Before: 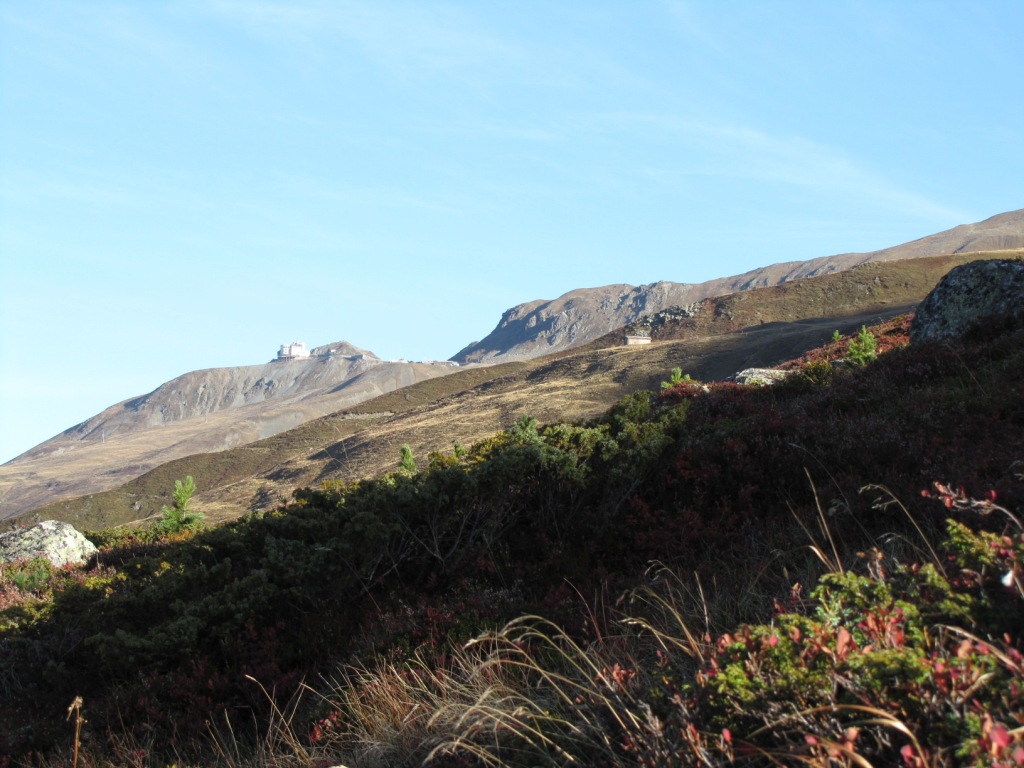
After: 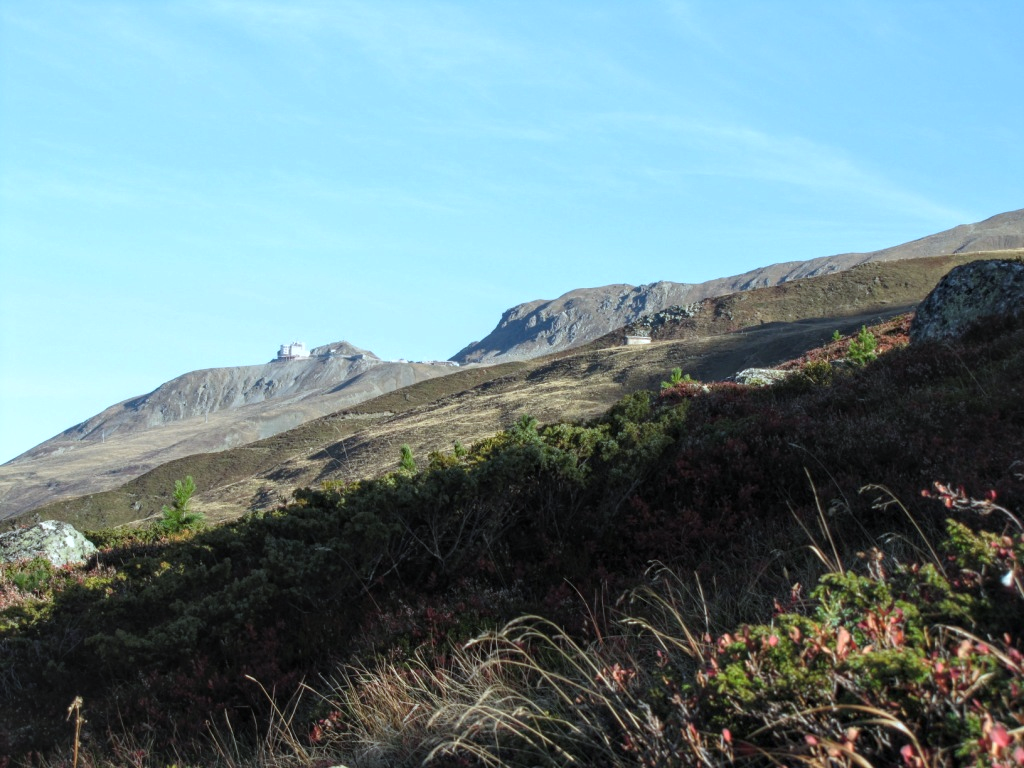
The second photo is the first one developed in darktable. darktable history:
white balance: red 0.925, blue 1.046
color zones: curves: ch0 [(0, 0.558) (0.143, 0.548) (0.286, 0.447) (0.429, 0.259) (0.571, 0.5) (0.714, 0.5) (0.857, 0.593) (1, 0.558)]; ch1 [(0, 0.543) (0.01, 0.544) (0.12, 0.492) (0.248, 0.458) (0.5, 0.534) (0.748, 0.5) (0.99, 0.469) (1, 0.543)]; ch2 [(0, 0.507) (0.143, 0.522) (0.286, 0.505) (0.429, 0.5) (0.571, 0.5) (0.714, 0.5) (0.857, 0.5) (1, 0.507)]
local contrast: detail 130%
